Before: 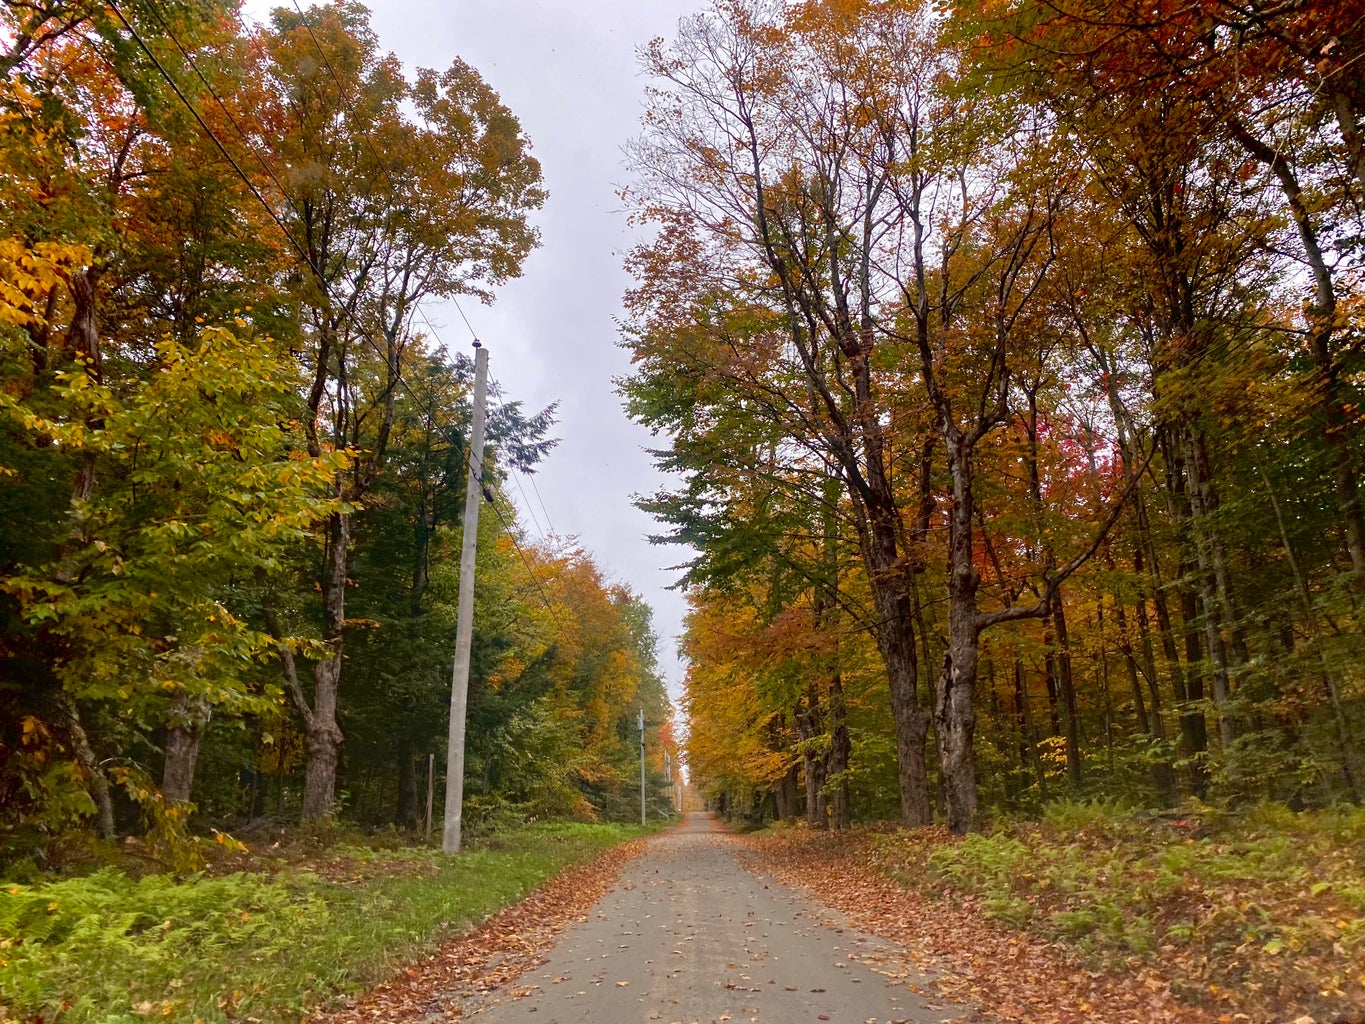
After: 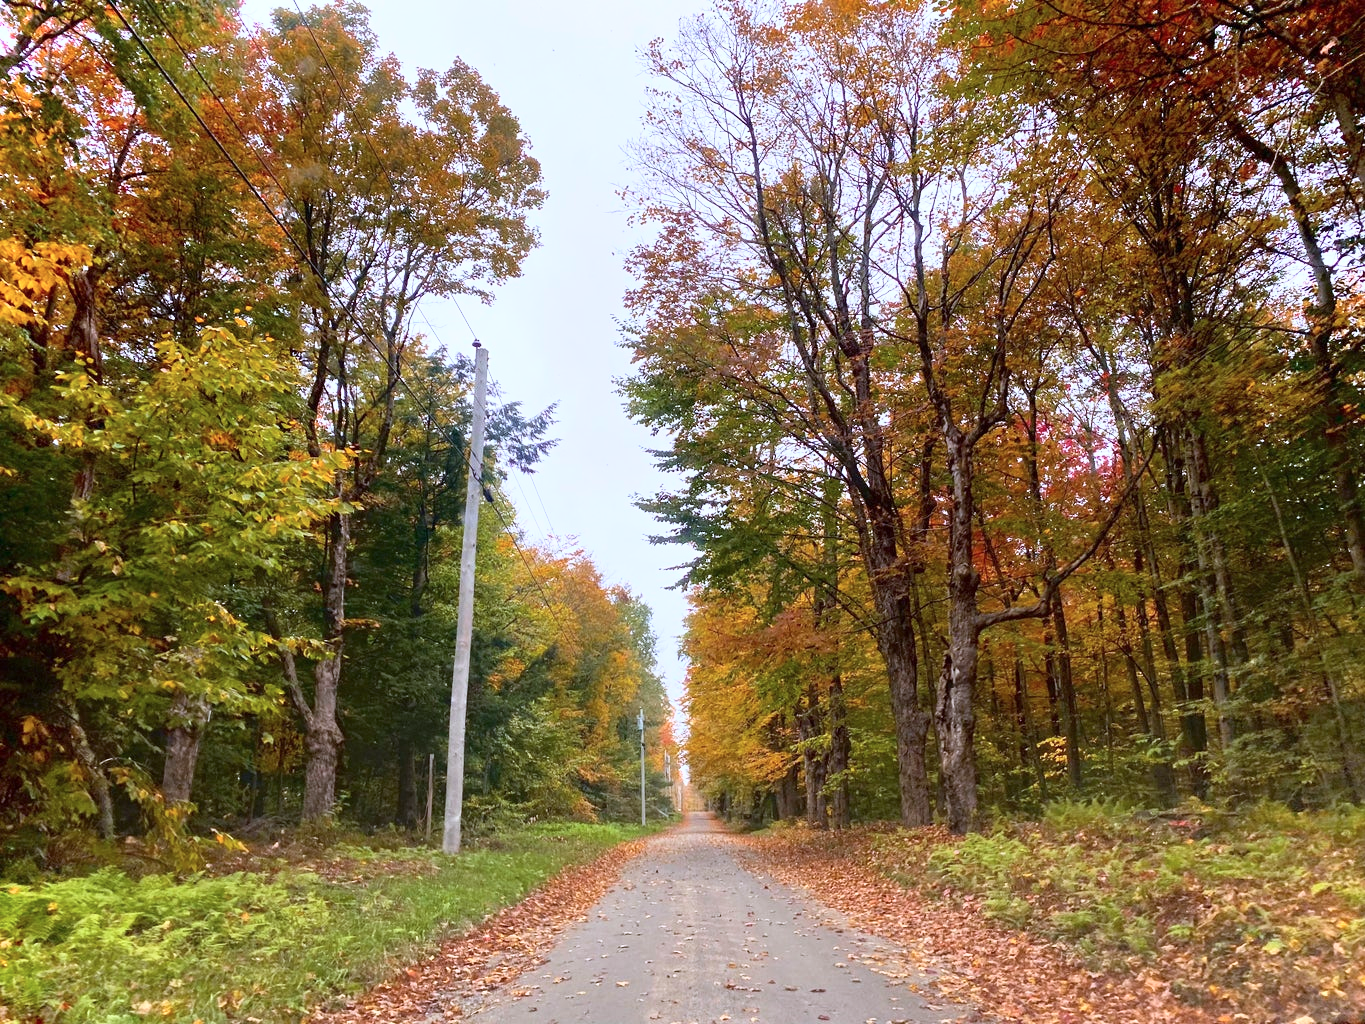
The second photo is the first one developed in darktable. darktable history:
base curve: curves: ch0 [(0, 0) (0.557, 0.834) (1, 1)]
color calibration: illuminant as shot in camera, x 0.37, y 0.382, temperature 4313.32 K
